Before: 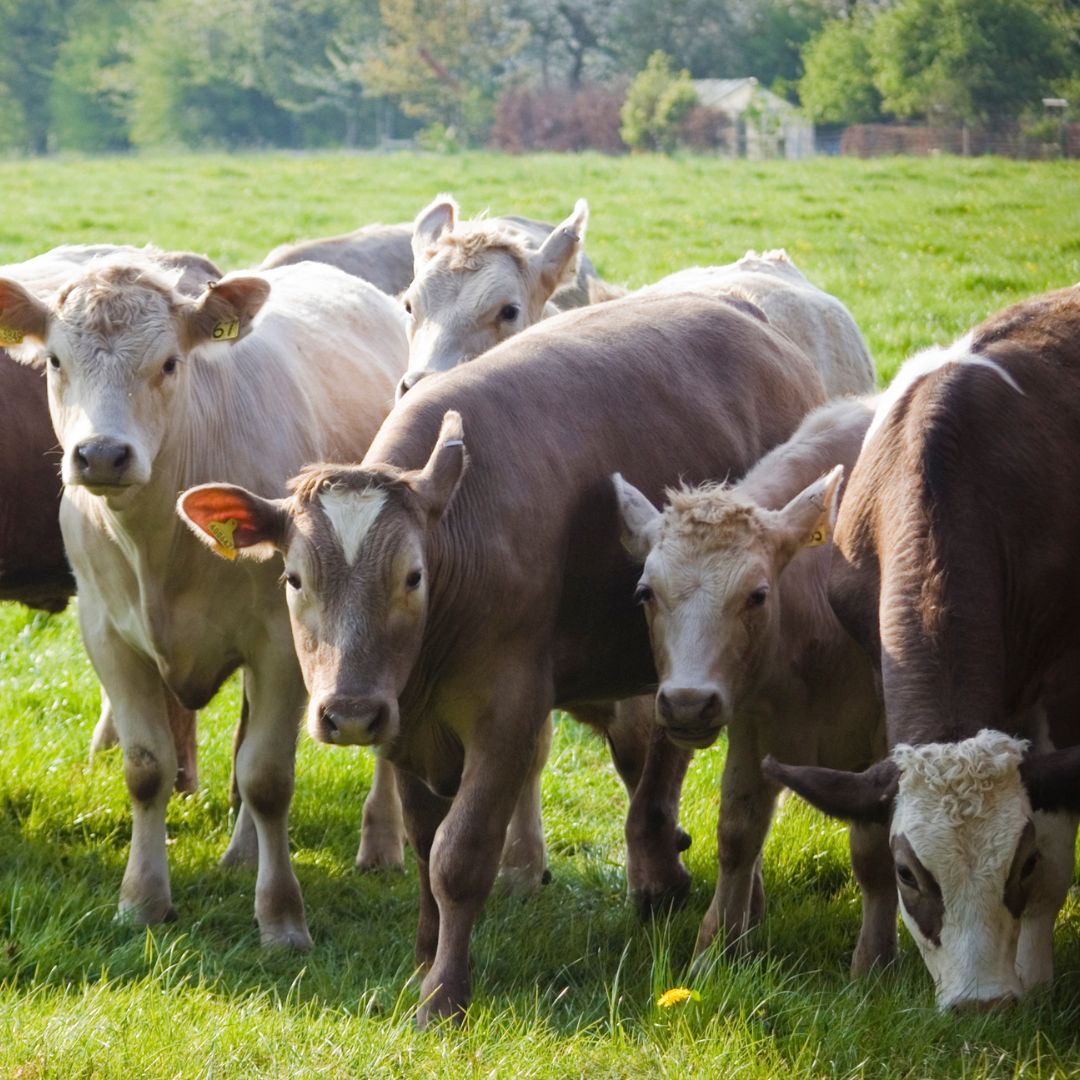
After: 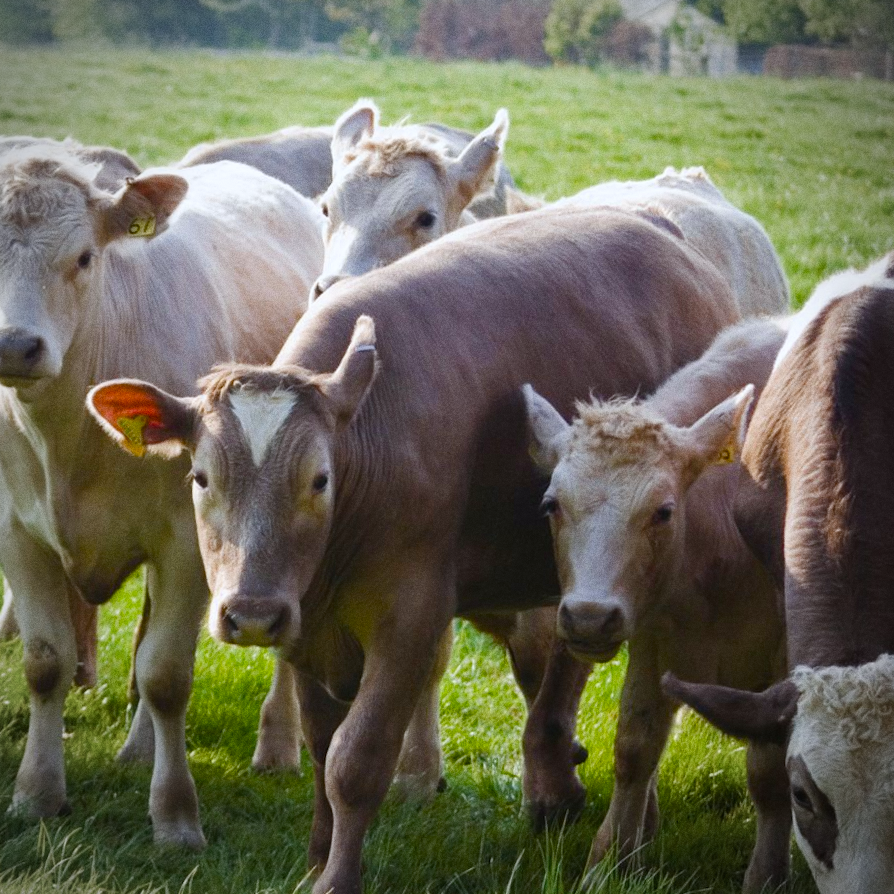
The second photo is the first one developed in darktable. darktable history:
crop and rotate: left 10.071%, top 10.071%, right 10.02%, bottom 10.02%
color balance rgb: perceptual saturation grading › global saturation 20%, perceptual saturation grading › highlights -25%, perceptual saturation grading › shadows 25%
rotate and perspective: rotation 2.17°, automatic cropping off
color zones: curves: ch0 [(0, 0.444) (0.143, 0.442) (0.286, 0.441) (0.429, 0.441) (0.571, 0.441) (0.714, 0.441) (0.857, 0.442) (1, 0.444)]
white balance: red 0.976, blue 1.04
grain: strength 26%
vignetting: automatic ratio true
